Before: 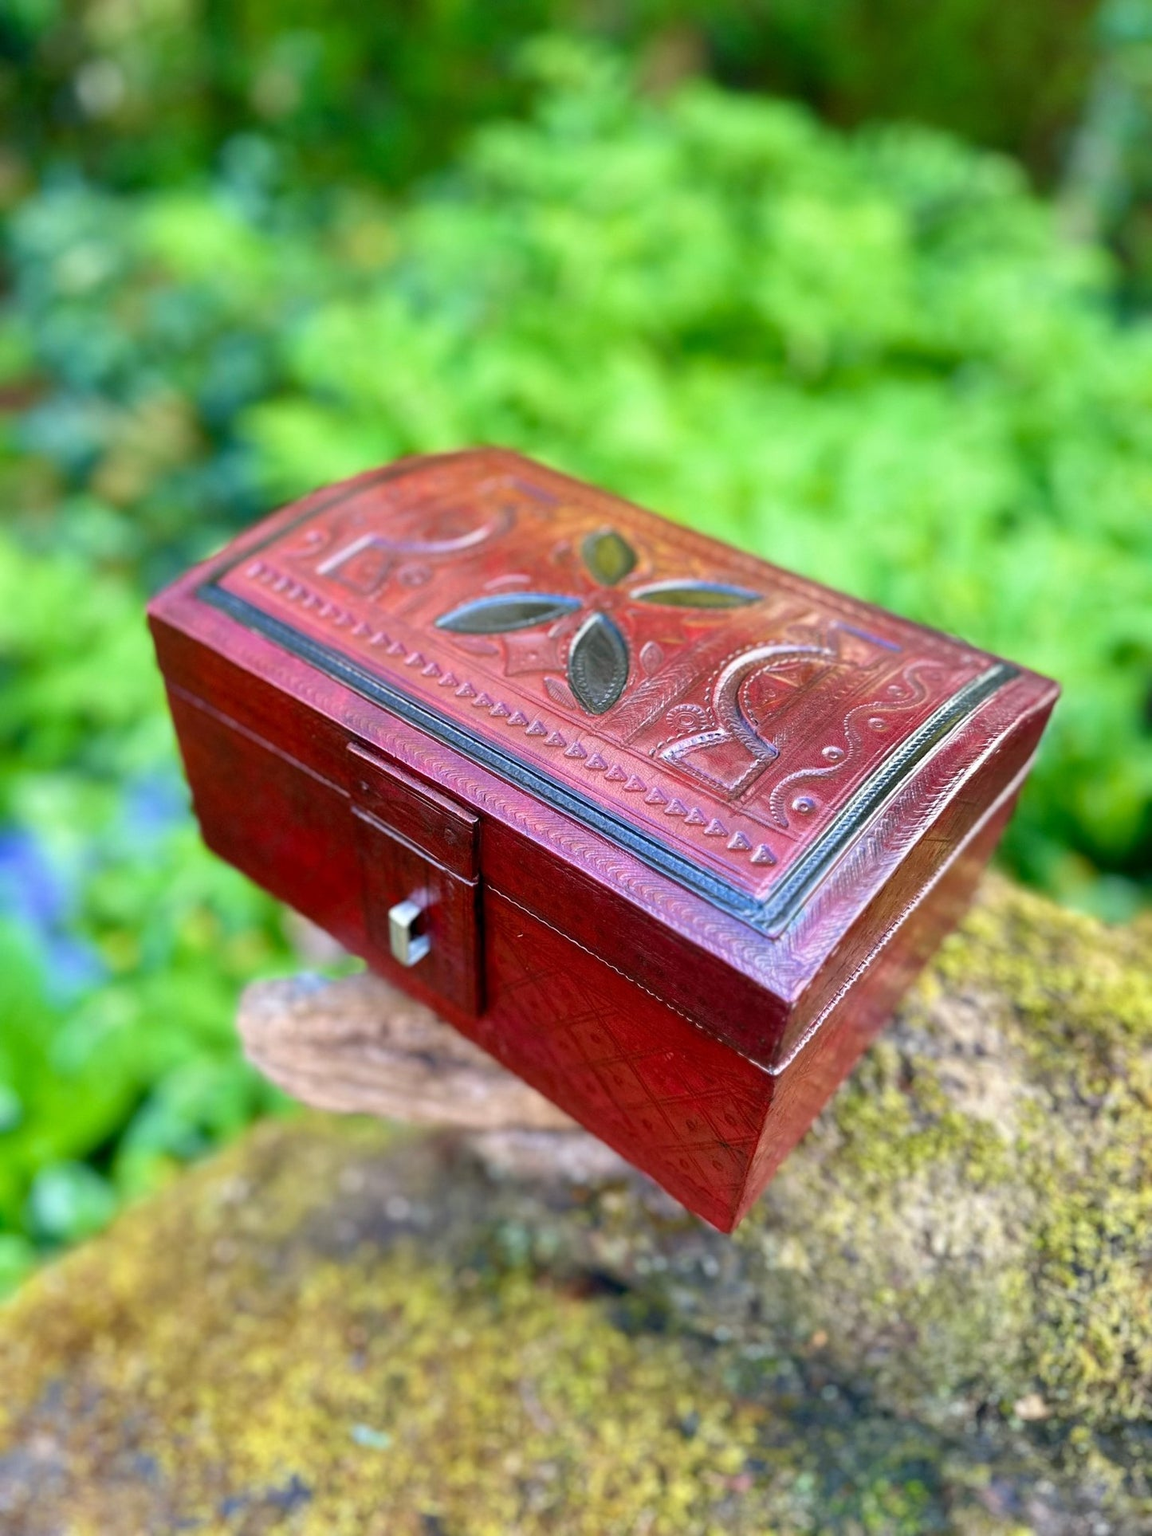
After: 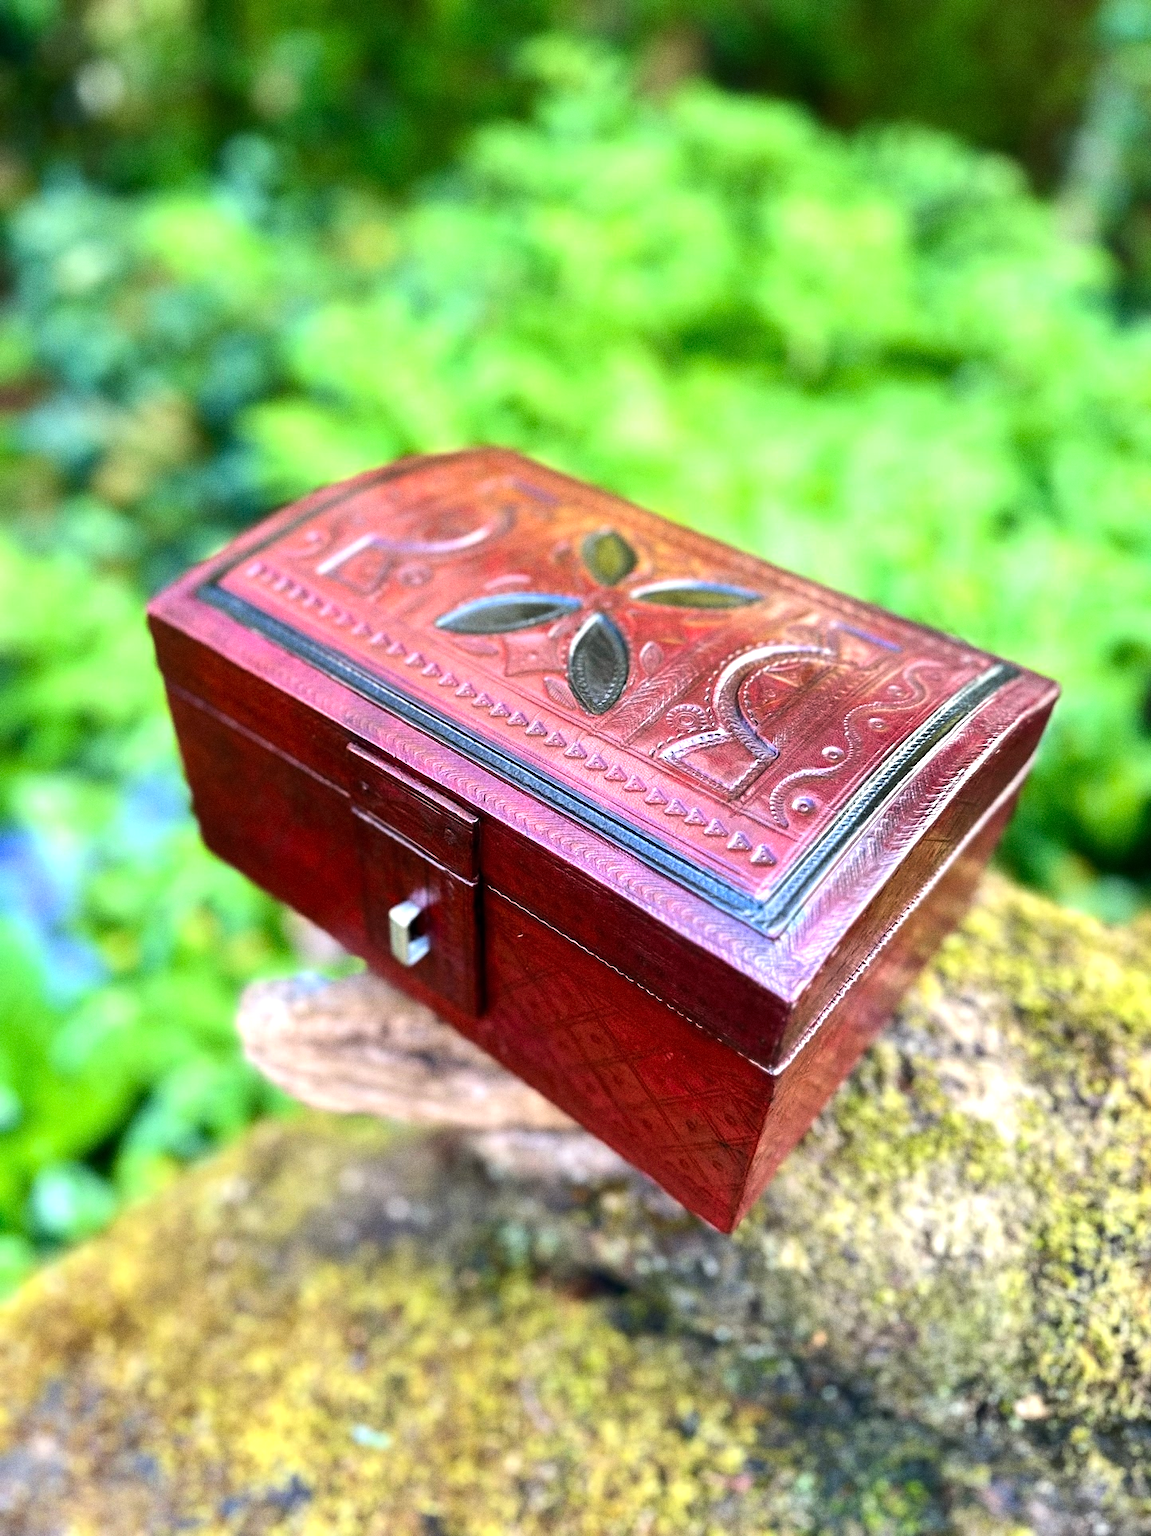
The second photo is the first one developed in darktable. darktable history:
grain: coarseness 0.09 ISO
tone equalizer: -8 EV -0.75 EV, -7 EV -0.7 EV, -6 EV -0.6 EV, -5 EV -0.4 EV, -3 EV 0.4 EV, -2 EV 0.6 EV, -1 EV 0.7 EV, +0 EV 0.75 EV, edges refinement/feathering 500, mask exposure compensation -1.57 EV, preserve details no
